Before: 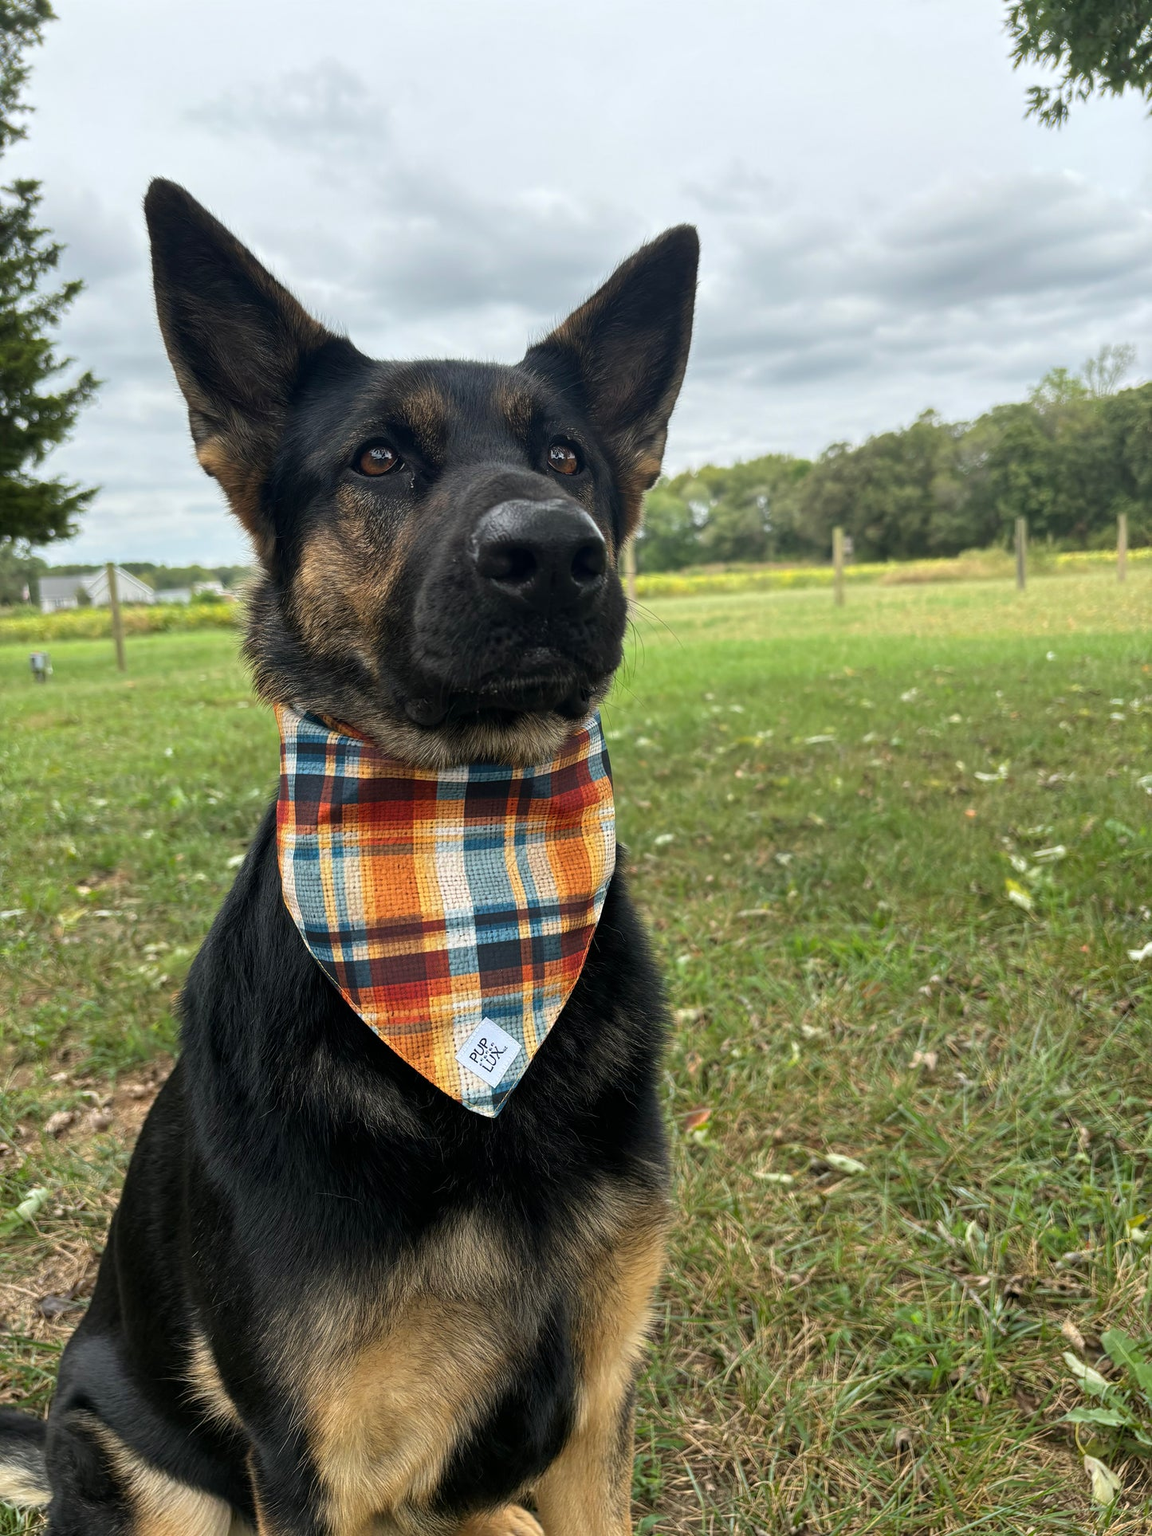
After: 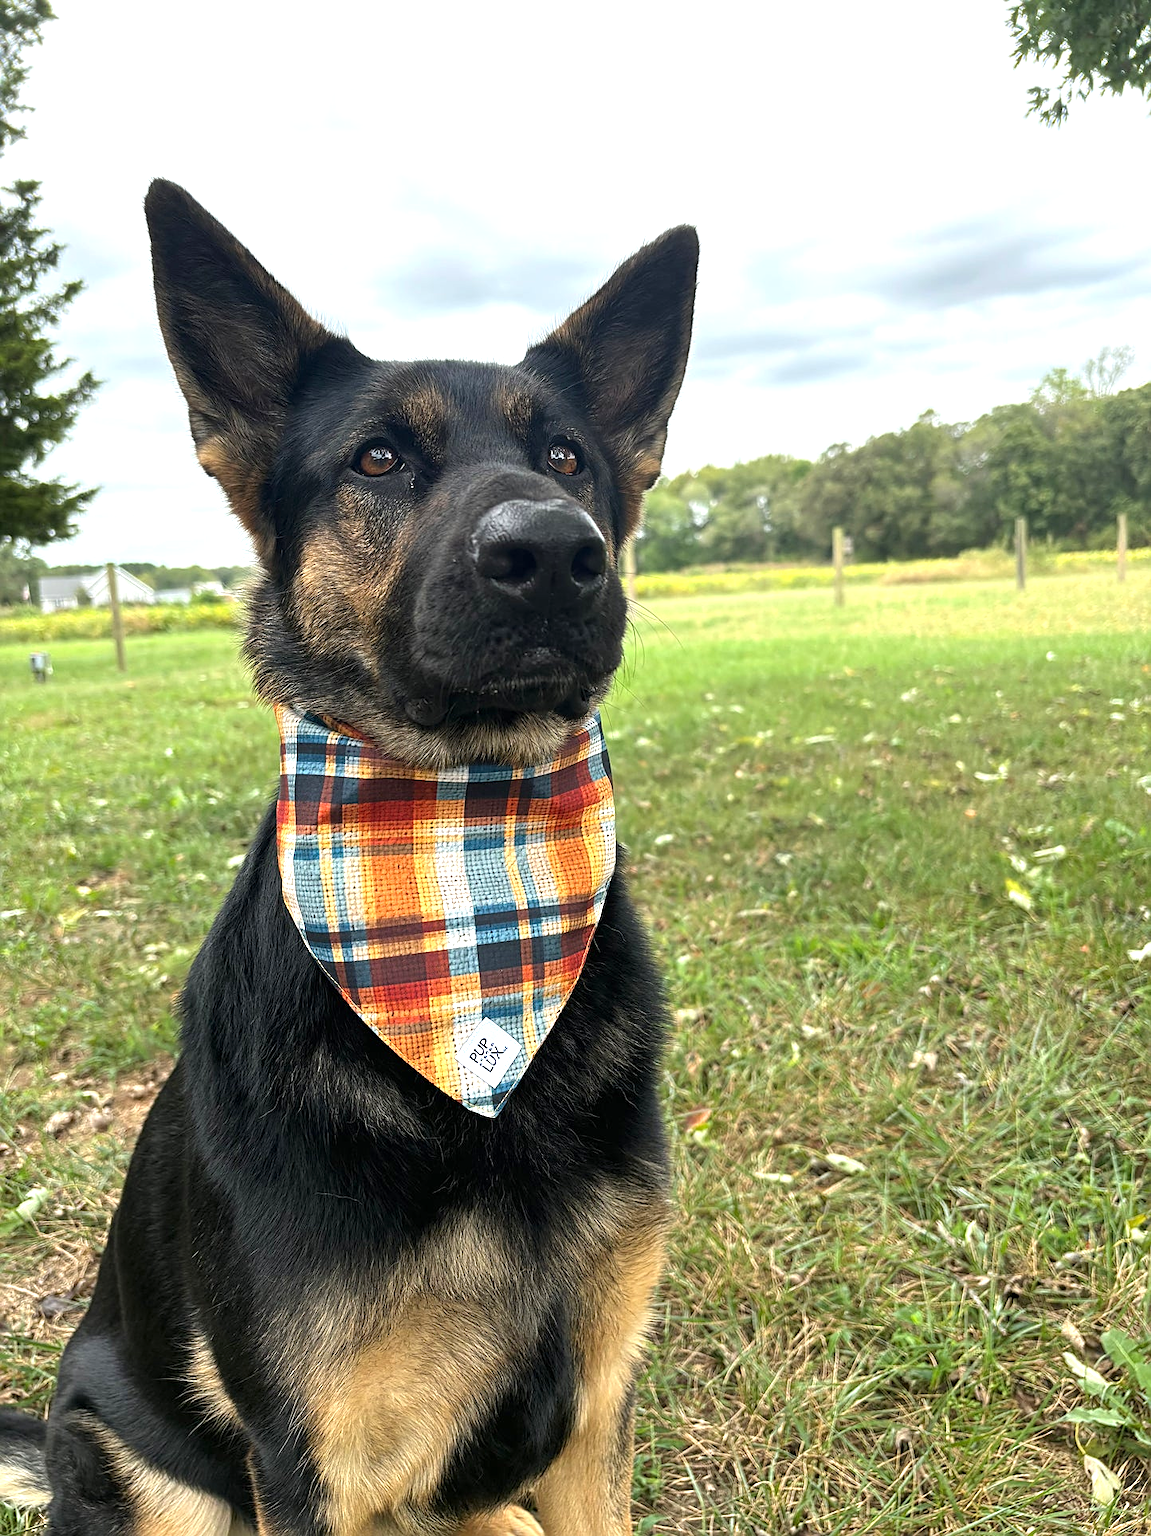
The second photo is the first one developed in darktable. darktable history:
white balance: emerald 1
sharpen: on, module defaults
exposure: black level correction 0, exposure 0.7 EV, compensate exposure bias true, compensate highlight preservation false
